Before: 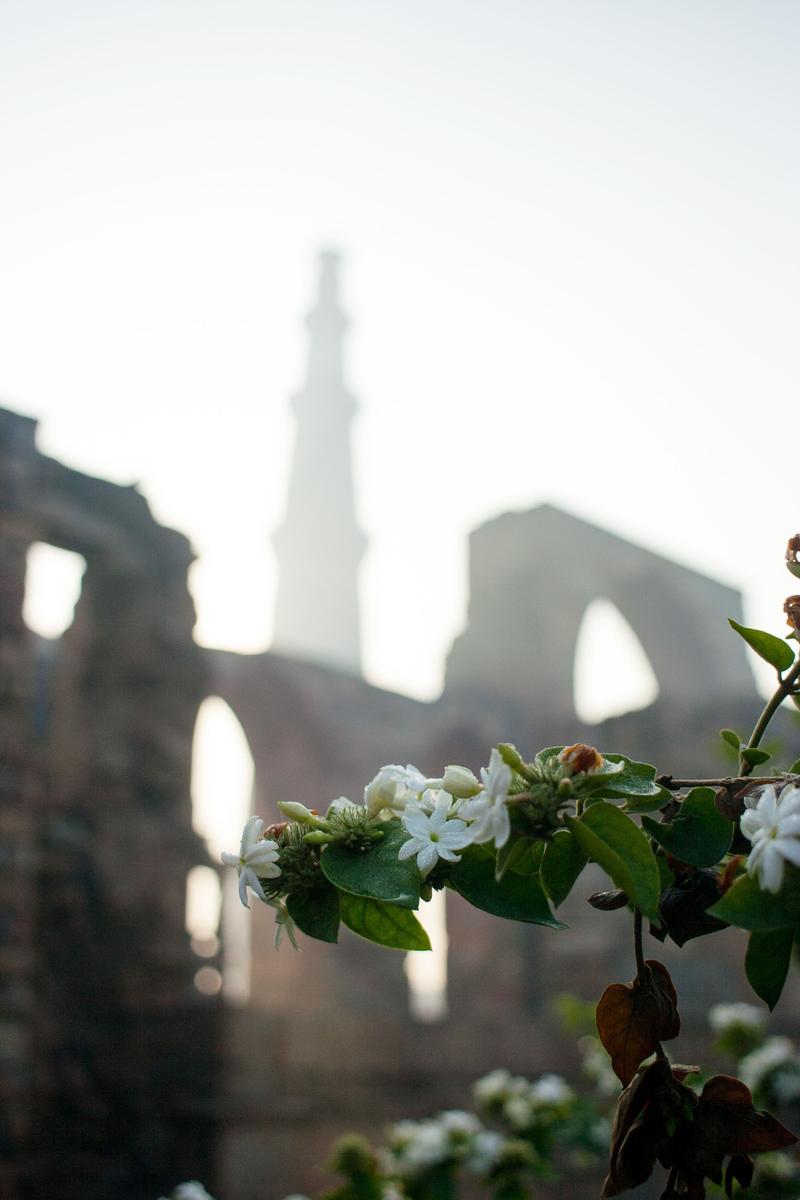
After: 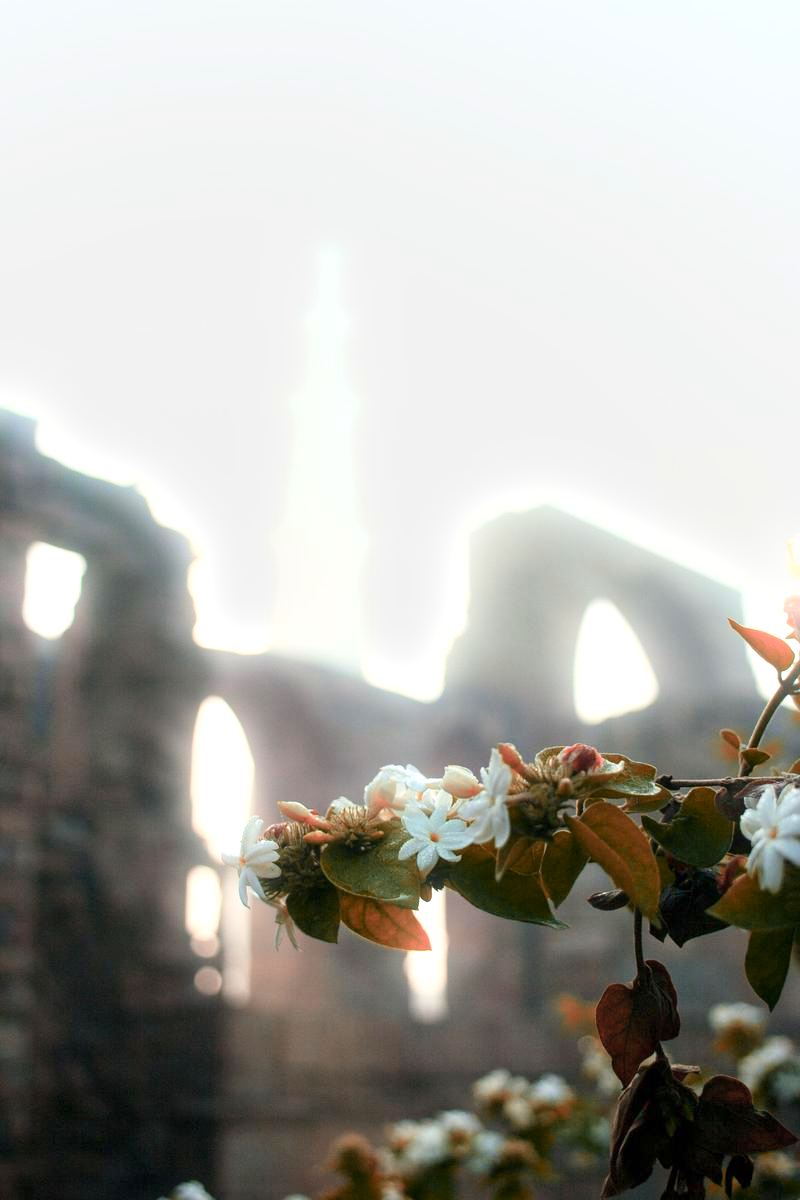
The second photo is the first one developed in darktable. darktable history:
color zones: curves: ch2 [(0, 0.488) (0.143, 0.417) (0.286, 0.212) (0.429, 0.179) (0.571, 0.154) (0.714, 0.415) (0.857, 0.495) (1, 0.488)]
bloom: size 5%, threshold 95%, strength 15%
exposure: exposure 0.559 EV, compensate highlight preservation false
